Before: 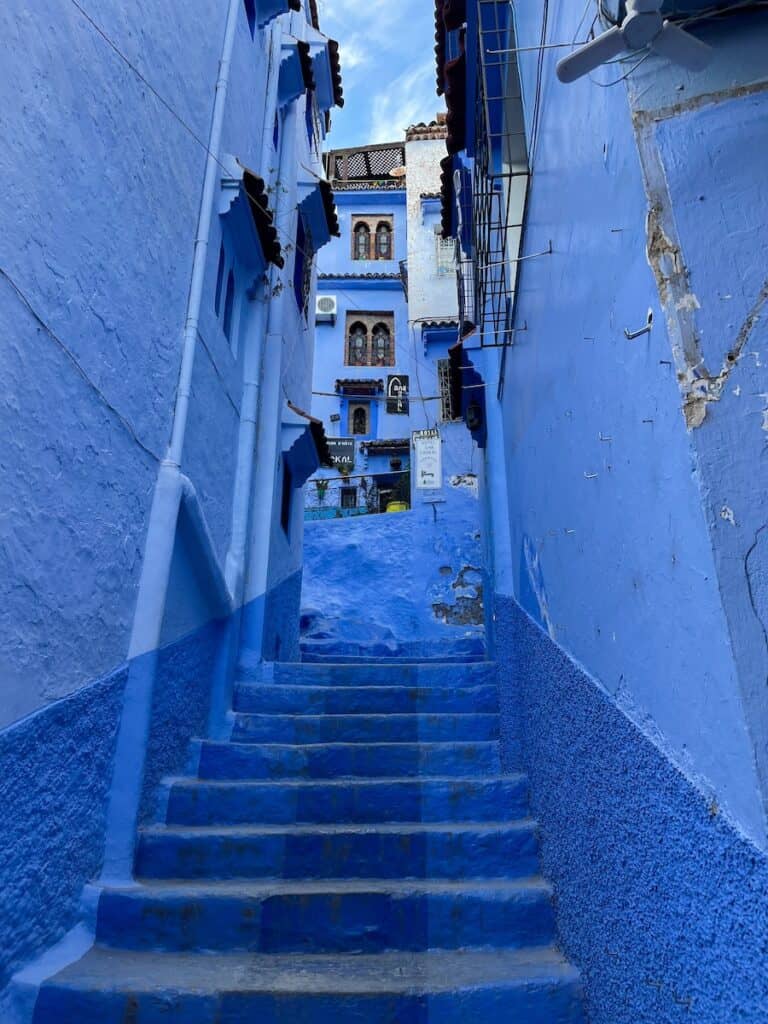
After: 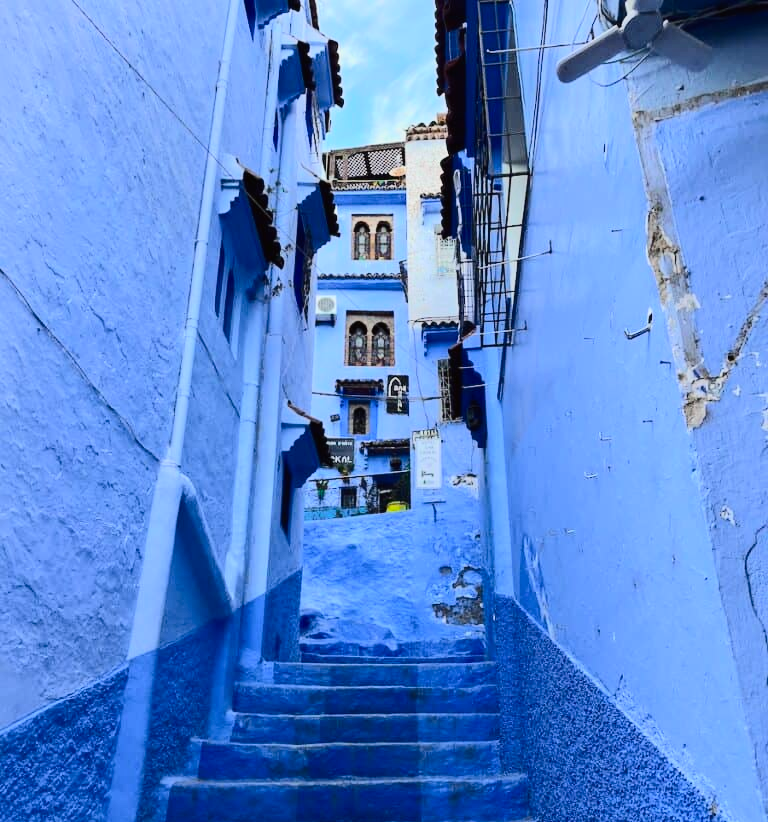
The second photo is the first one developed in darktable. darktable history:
crop: bottom 19.696%
tone curve: curves: ch0 [(0, 0.011) (0.104, 0.085) (0.236, 0.234) (0.398, 0.507) (0.472, 0.62) (0.641, 0.773) (0.835, 0.883) (1, 0.961)]; ch1 [(0, 0) (0.353, 0.344) (0.43, 0.401) (0.479, 0.476) (0.502, 0.504) (0.54, 0.542) (0.602, 0.613) (0.638, 0.668) (0.693, 0.727) (1, 1)]; ch2 [(0, 0) (0.34, 0.314) (0.434, 0.43) (0.5, 0.506) (0.528, 0.534) (0.55, 0.567) (0.595, 0.613) (0.644, 0.729) (1, 1)], color space Lab, independent channels, preserve colors none
